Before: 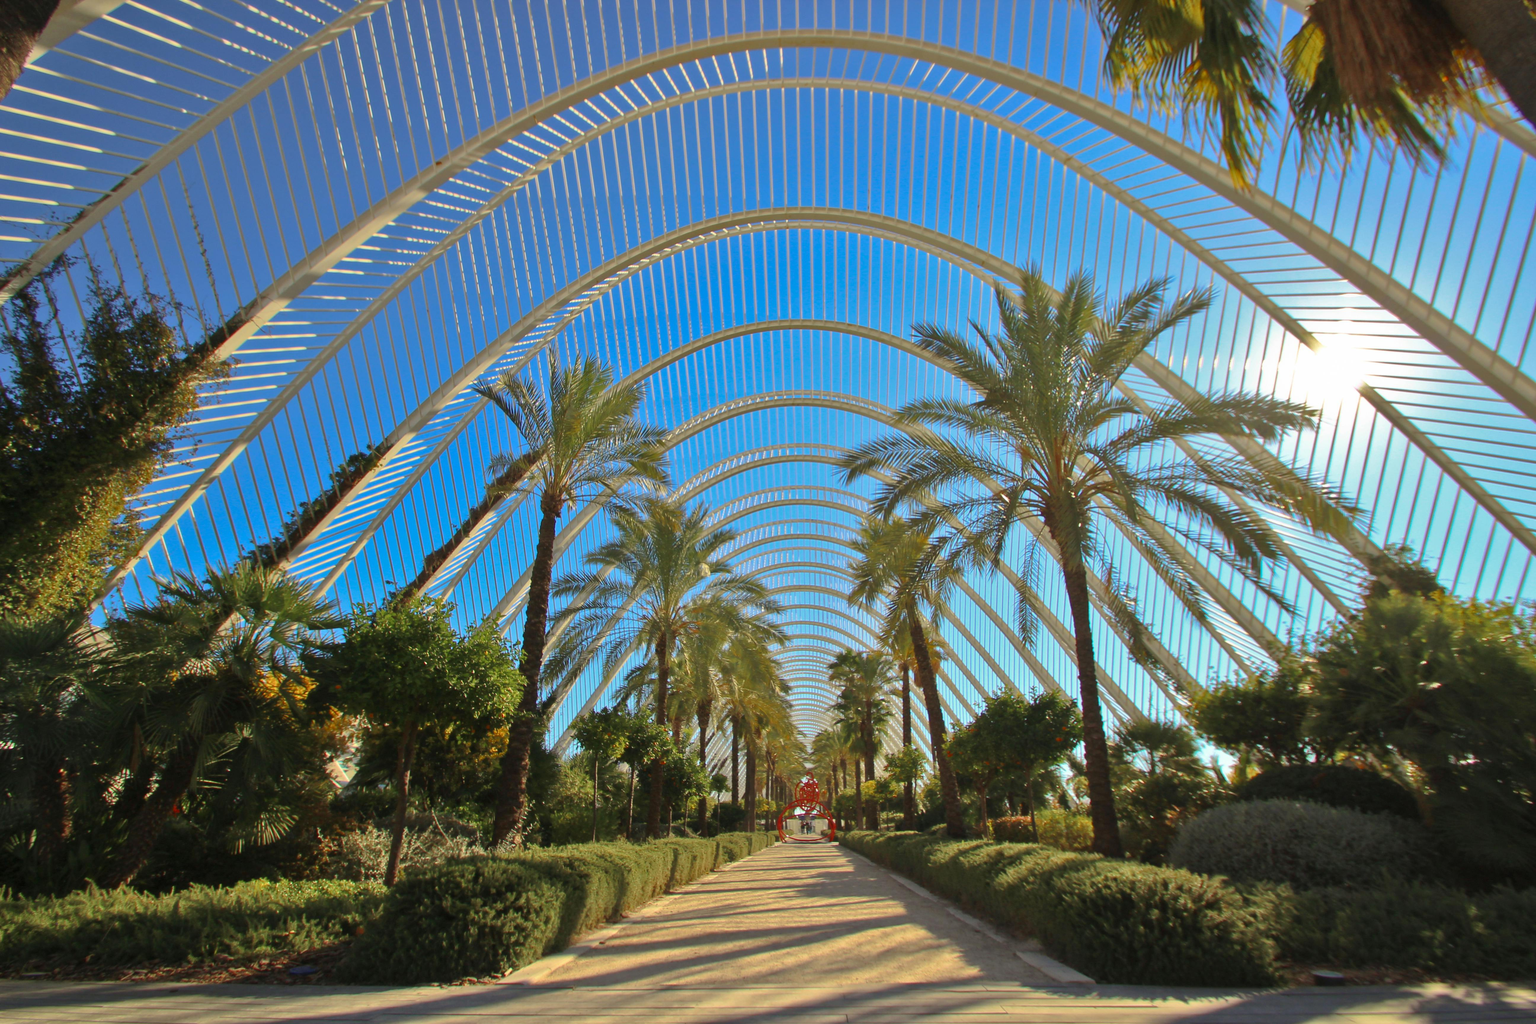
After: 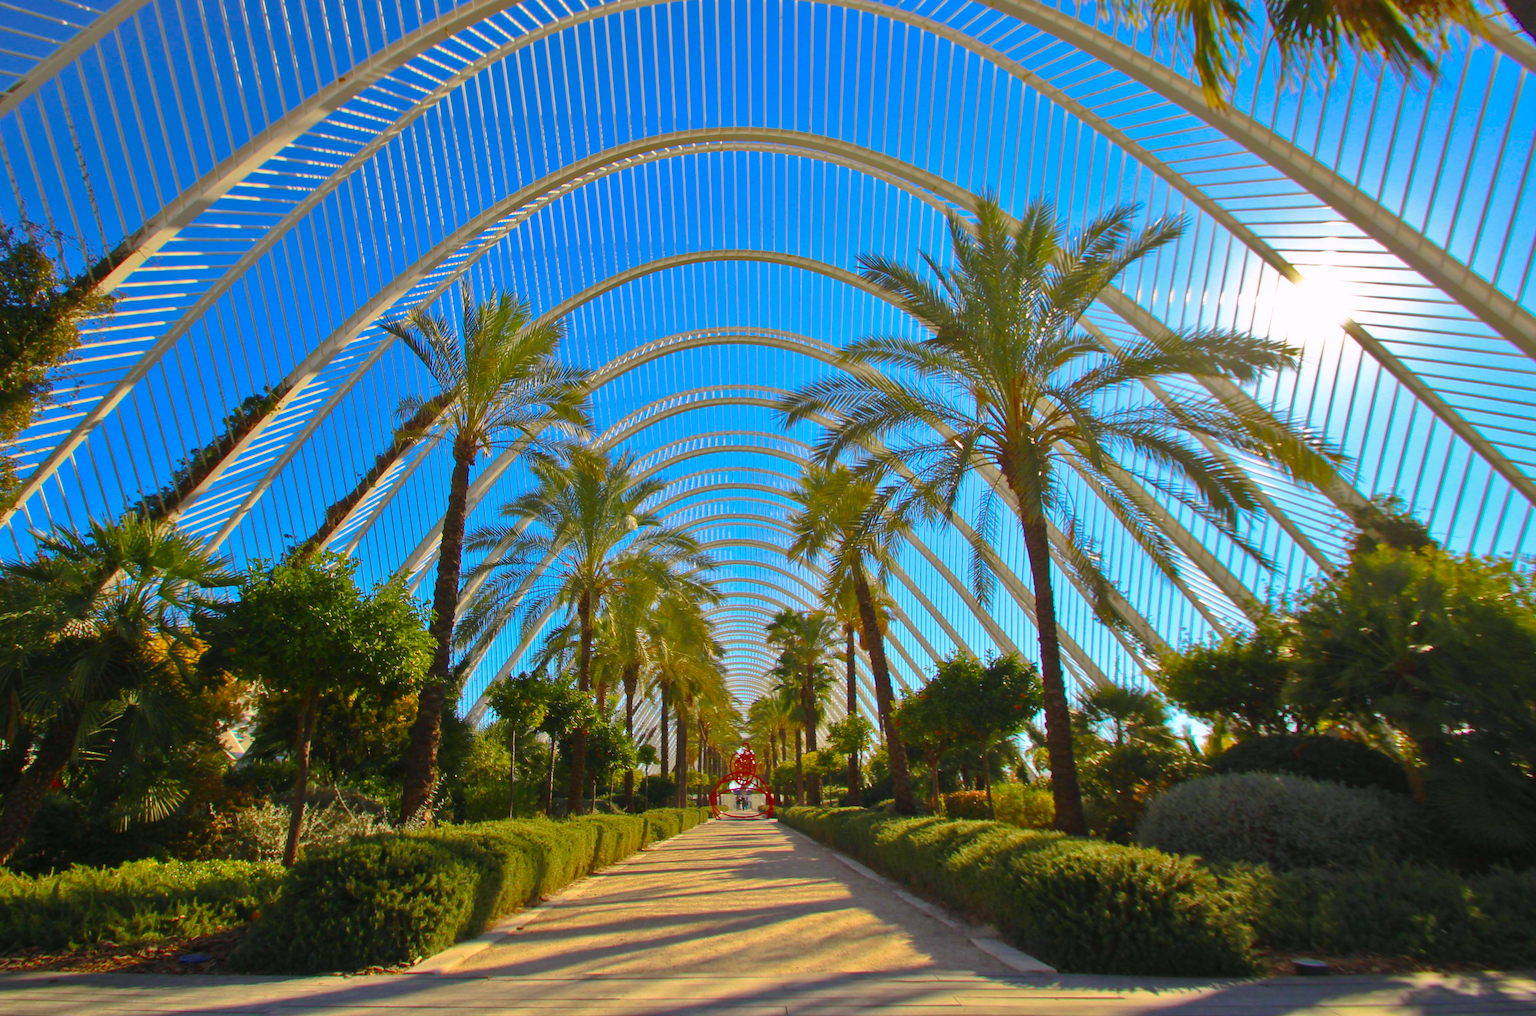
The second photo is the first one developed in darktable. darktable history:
color balance rgb: highlights gain › chroma 1.072%, highlights gain › hue 60.11°, perceptual saturation grading › global saturation 36.242%, perceptual saturation grading › shadows 35.648%
crop and rotate: left 8.142%, top 8.827%
color calibration: illuminant as shot in camera, x 0.358, y 0.373, temperature 4628.91 K
